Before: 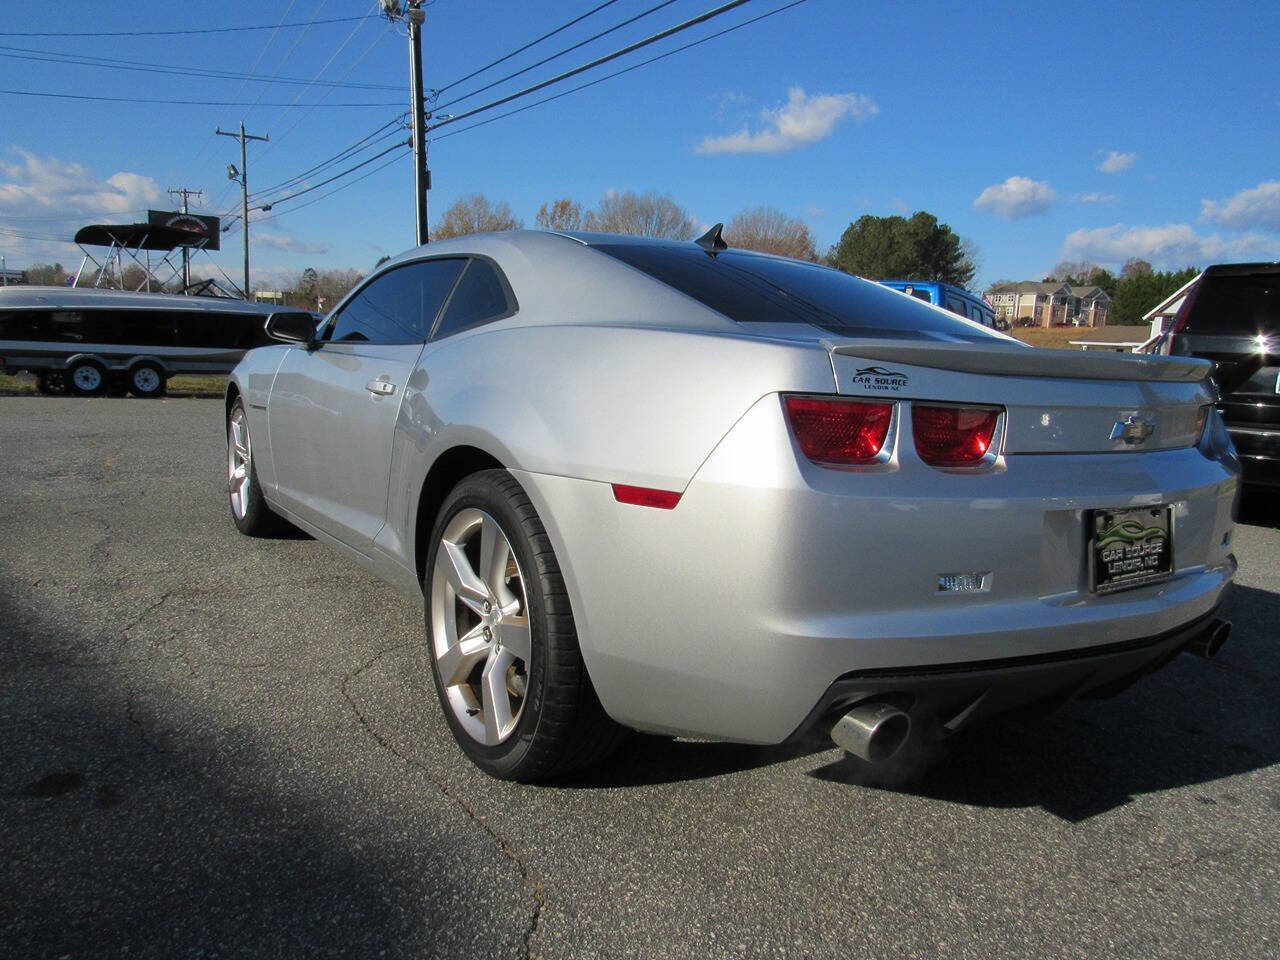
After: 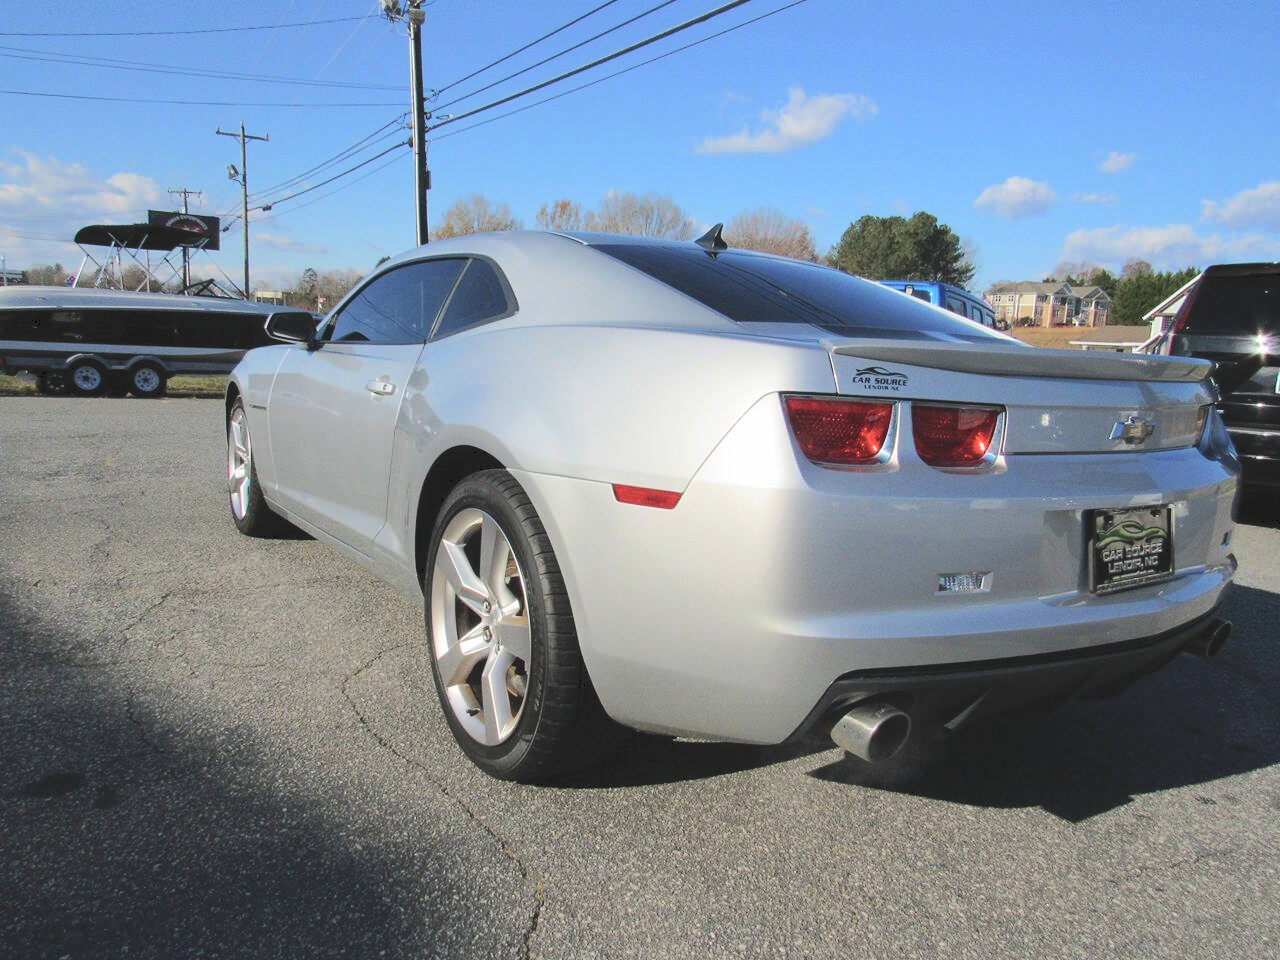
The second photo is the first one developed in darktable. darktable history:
tone curve: curves: ch0 [(0, 0) (0.003, 0.1) (0.011, 0.101) (0.025, 0.11) (0.044, 0.126) (0.069, 0.14) (0.1, 0.158) (0.136, 0.18) (0.177, 0.206) (0.224, 0.243) (0.277, 0.293) (0.335, 0.36) (0.399, 0.446) (0.468, 0.537) (0.543, 0.618) (0.623, 0.694) (0.709, 0.763) (0.801, 0.836) (0.898, 0.908) (1, 1)], color space Lab, independent channels, preserve colors none
contrast brightness saturation: brightness 0.144
